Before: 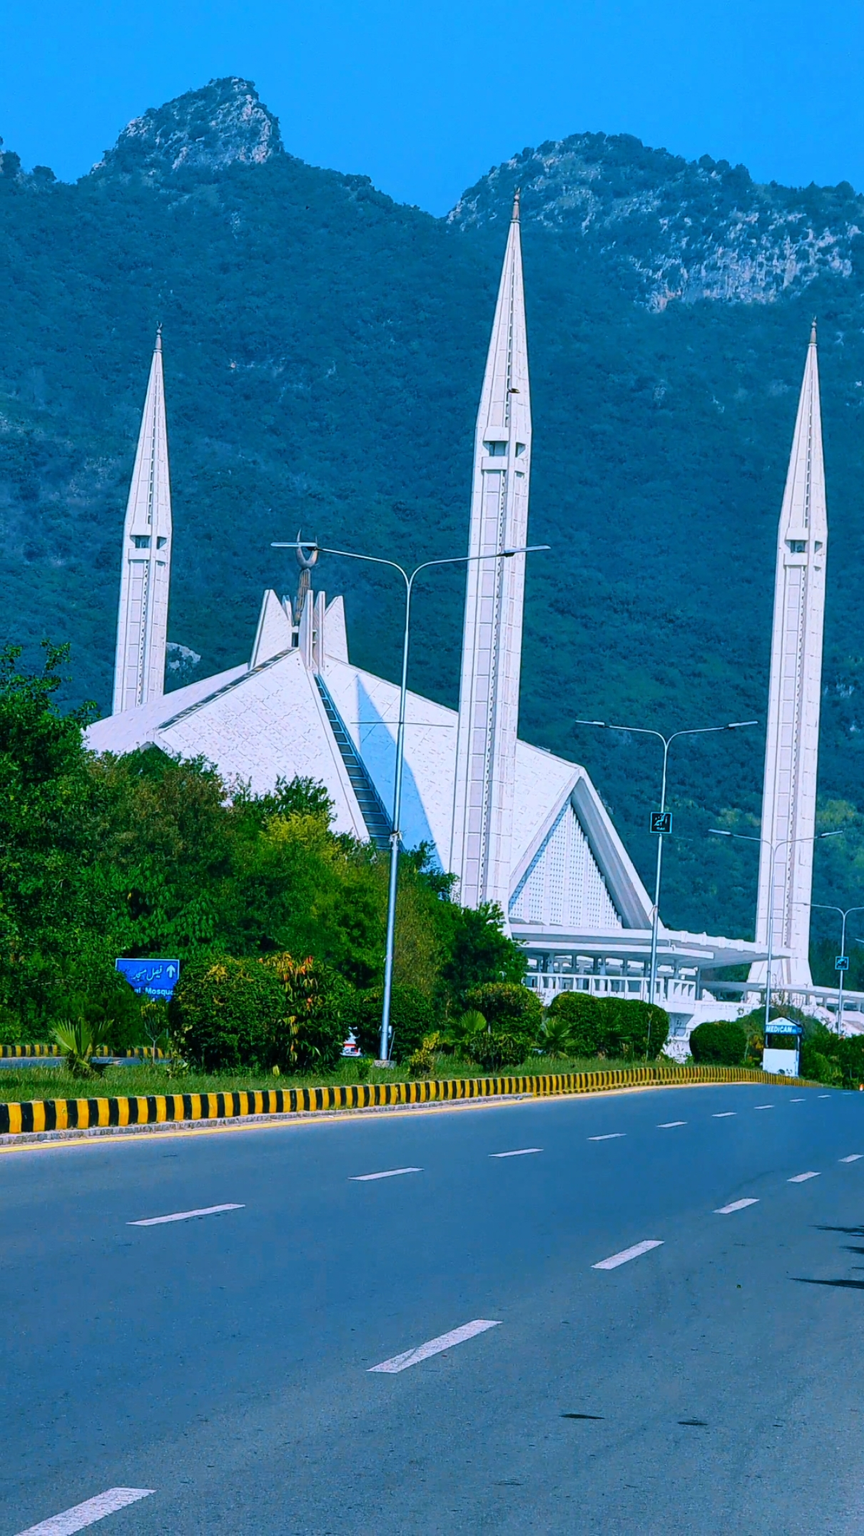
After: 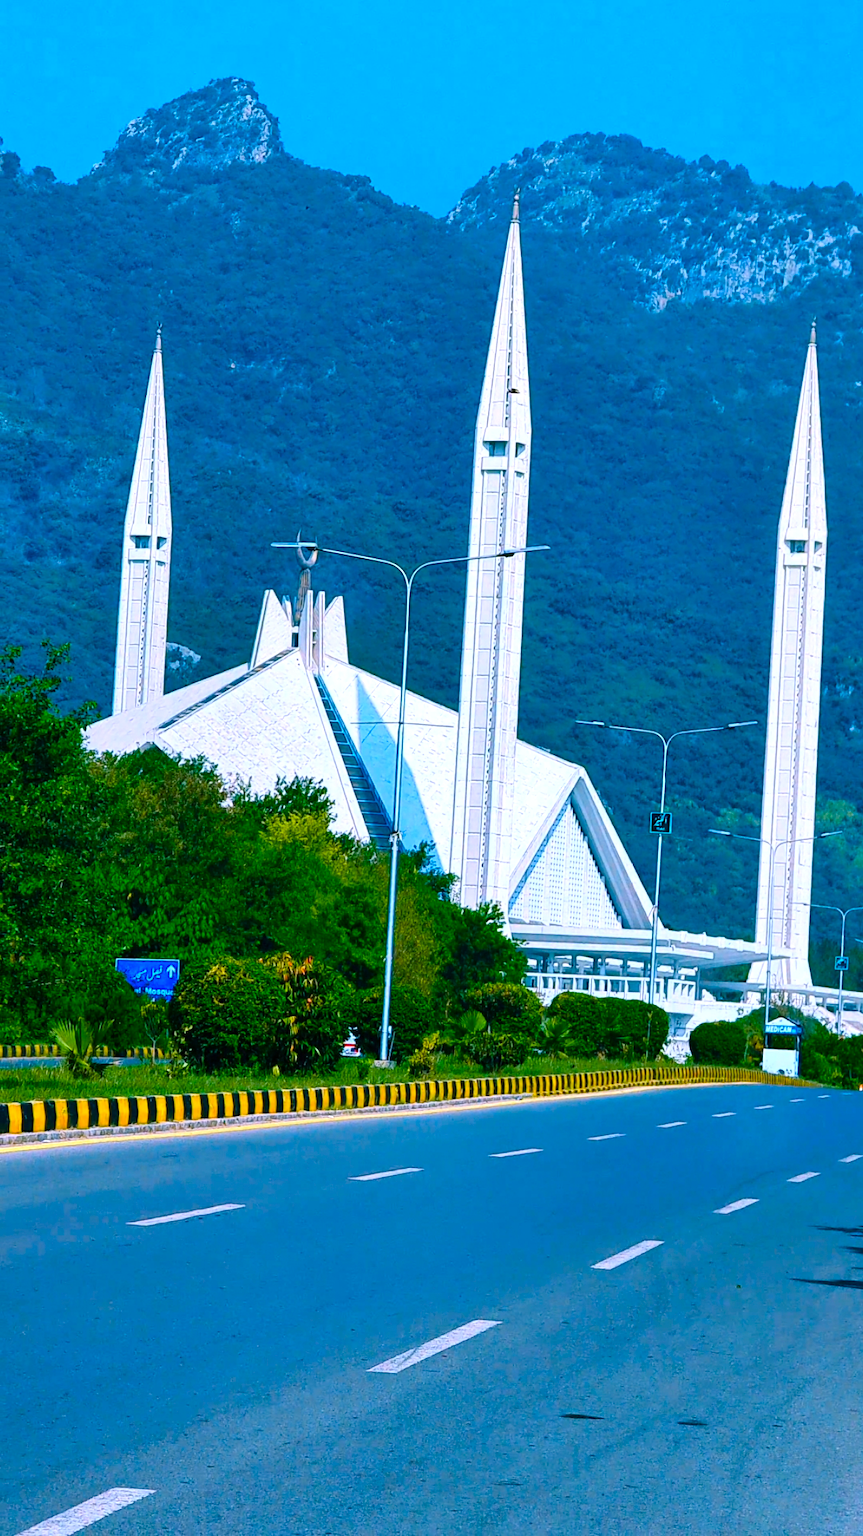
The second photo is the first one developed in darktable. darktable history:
color balance rgb: perceptual saturation grading › global saturation 27.516%, perceptual saturation grading › highlights -25.705%, perceptual saturation grading › shadows 25.613%, perceptual brilliance grading › global brilliance 11.23%, global vibrance 9.218%
